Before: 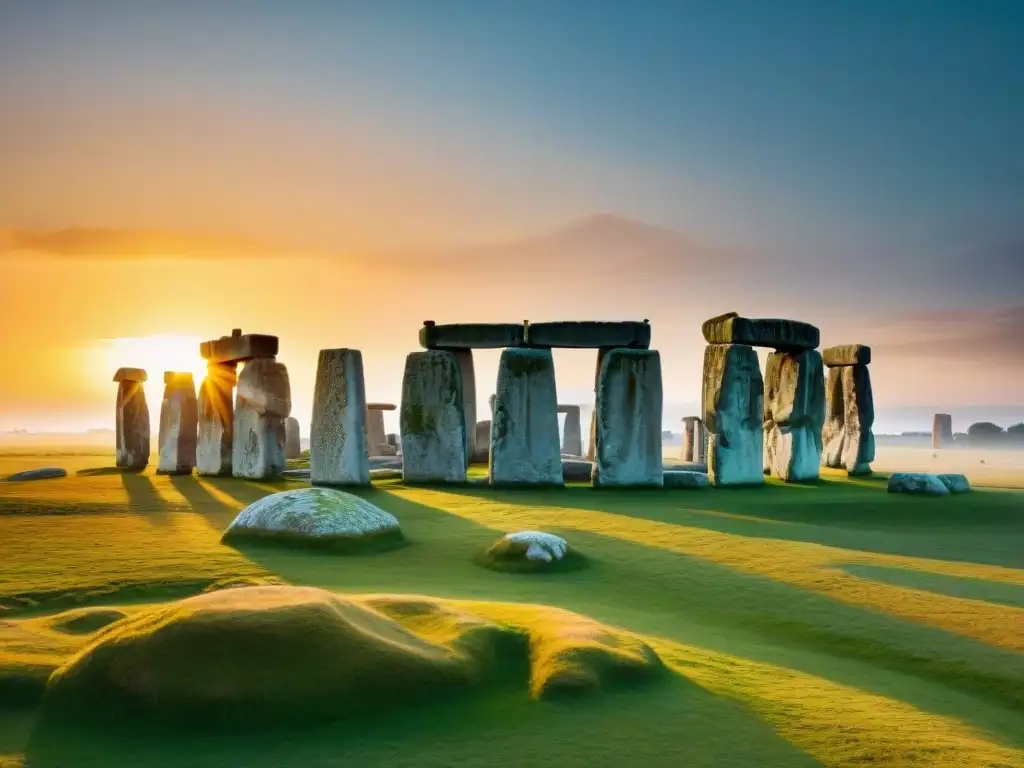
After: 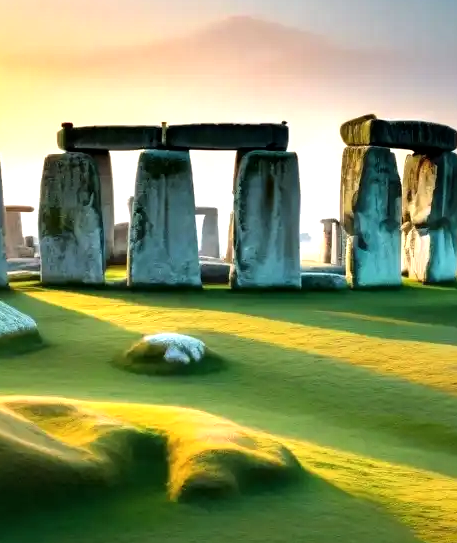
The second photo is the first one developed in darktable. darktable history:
tone equalizer: -8 EV -0.756 EV, -7 EV -0.671 EV, -6 EV -0.577 EV, -5 EV -0.372 EV, -3 EV 0.375 EV, -2 EV 0.6 EV, -1 EV 0.677 EV, +0 EV 0.78 EV
local contrast: mode bilateral grid, contrast 20, coarseness 49, detail 132%, midtone range 0.2
crop: left 35.397%, top 25.843%, right 19.928%, bottom 3.424%
